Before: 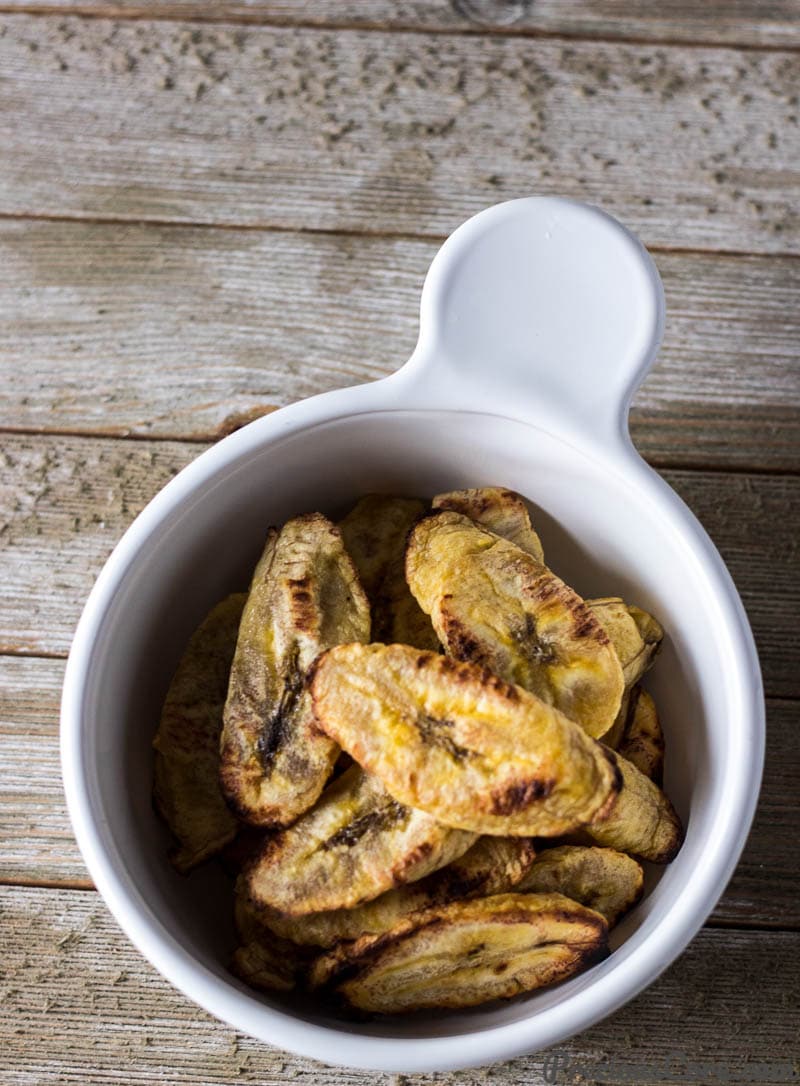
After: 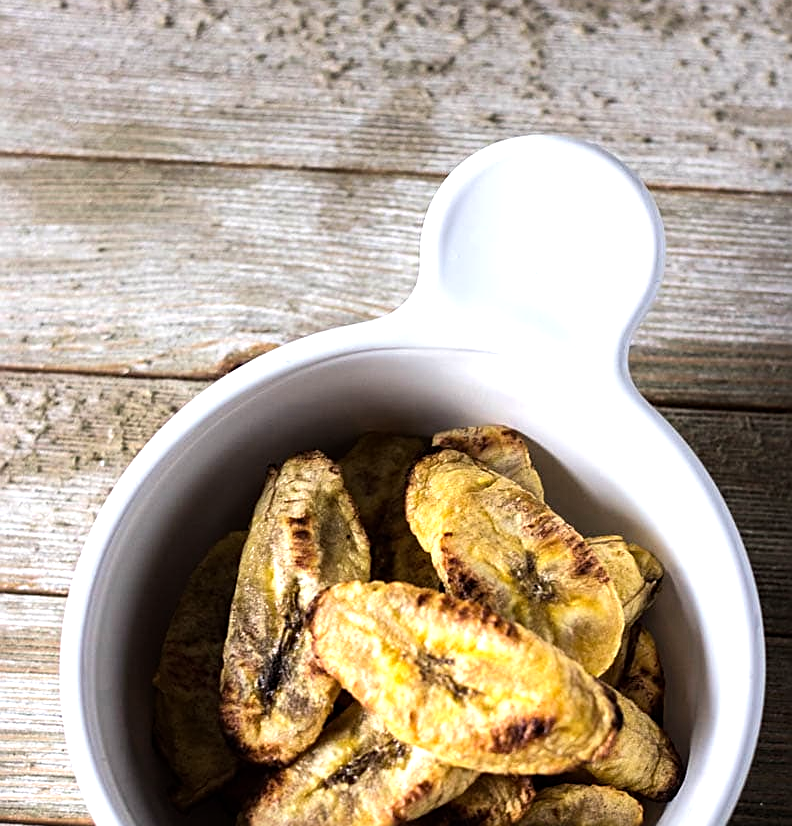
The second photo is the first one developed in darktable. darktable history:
sharpen: on, module defaults
tone equalizer: -8 EV -0.771 EV, -7 EV -0.734 EV, -6 EV -0.562 EV, -5 EV -0.377 EV, -3 EV 0.39 EV, -2 EV 0.6 EV, -1 EV 0.687 EV, +0 EV 0.772 EV, luminance estimator HSV value / RGB max
crop: top 5.709%, bottom 17.984%
